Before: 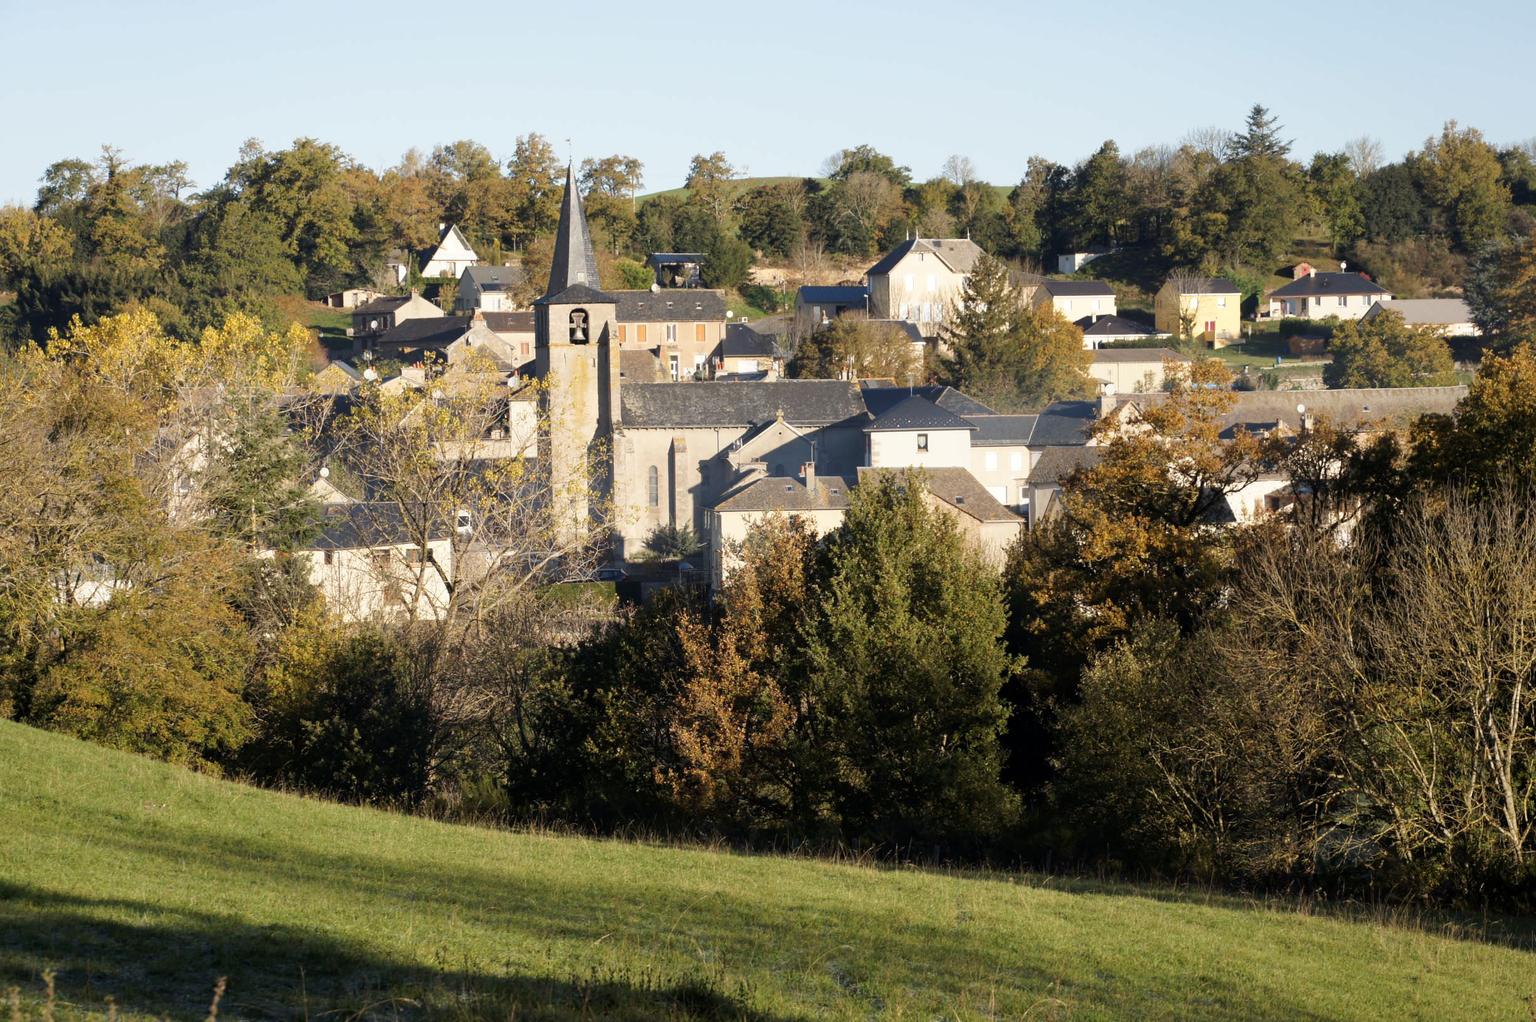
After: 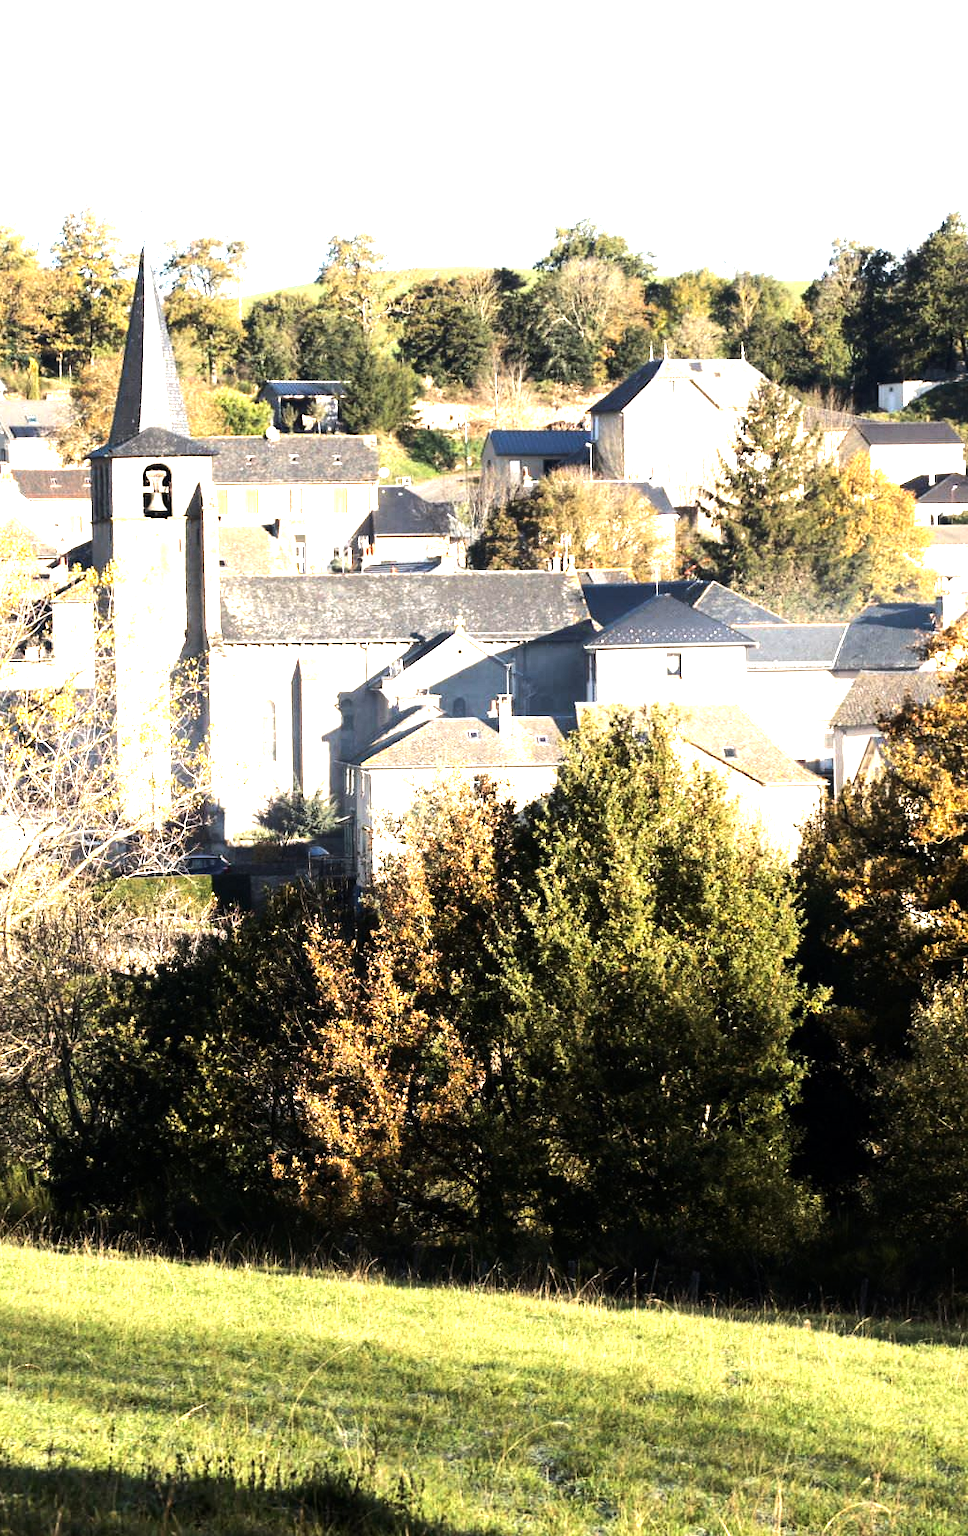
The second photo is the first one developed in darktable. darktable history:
crop: left 30.89%, right 27.138%
tone equalizer: -8 EV -1.12 EV, -7 EV -1.05 EV, -6 EV -0.863 EV, -5 EV -0.592 EV, -3 EV 0.568 EV, -2 EV 0.843 EV, -1 EV 1 EV, +0 EV 1.06 EV, edges refinement/feathering 500, mask exposure compensation -1.57 EV, preserve details no
exposure: exposure 0.916 EV, compensate highlight preservation false
